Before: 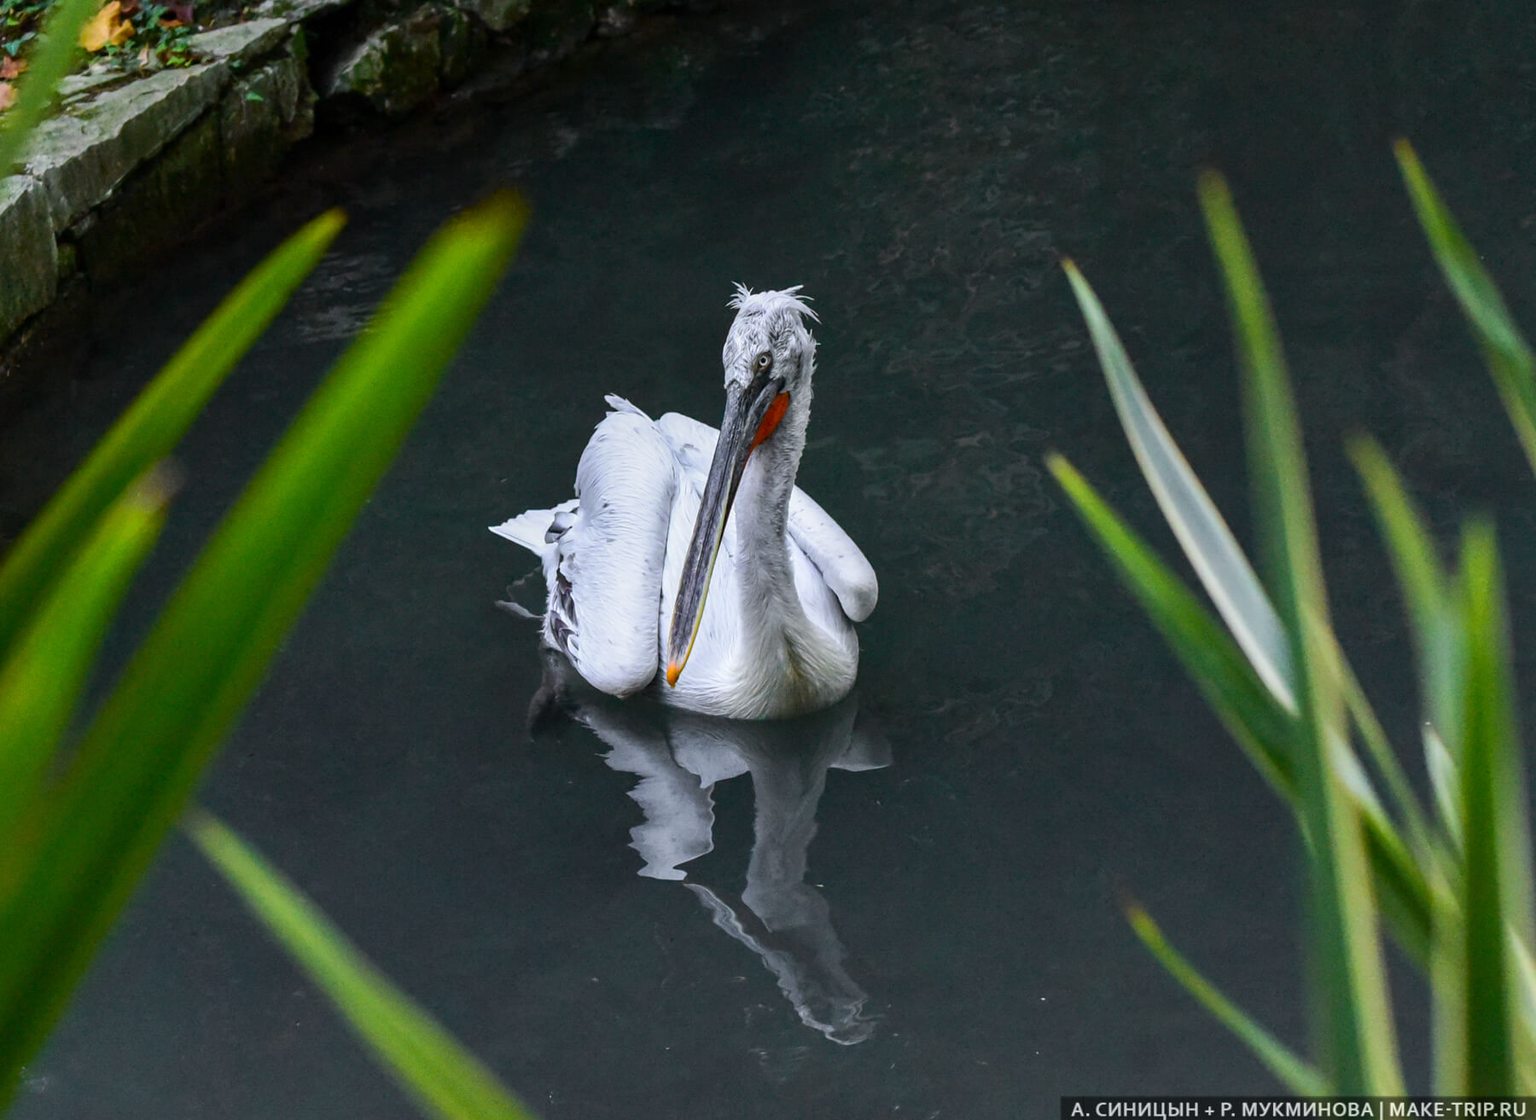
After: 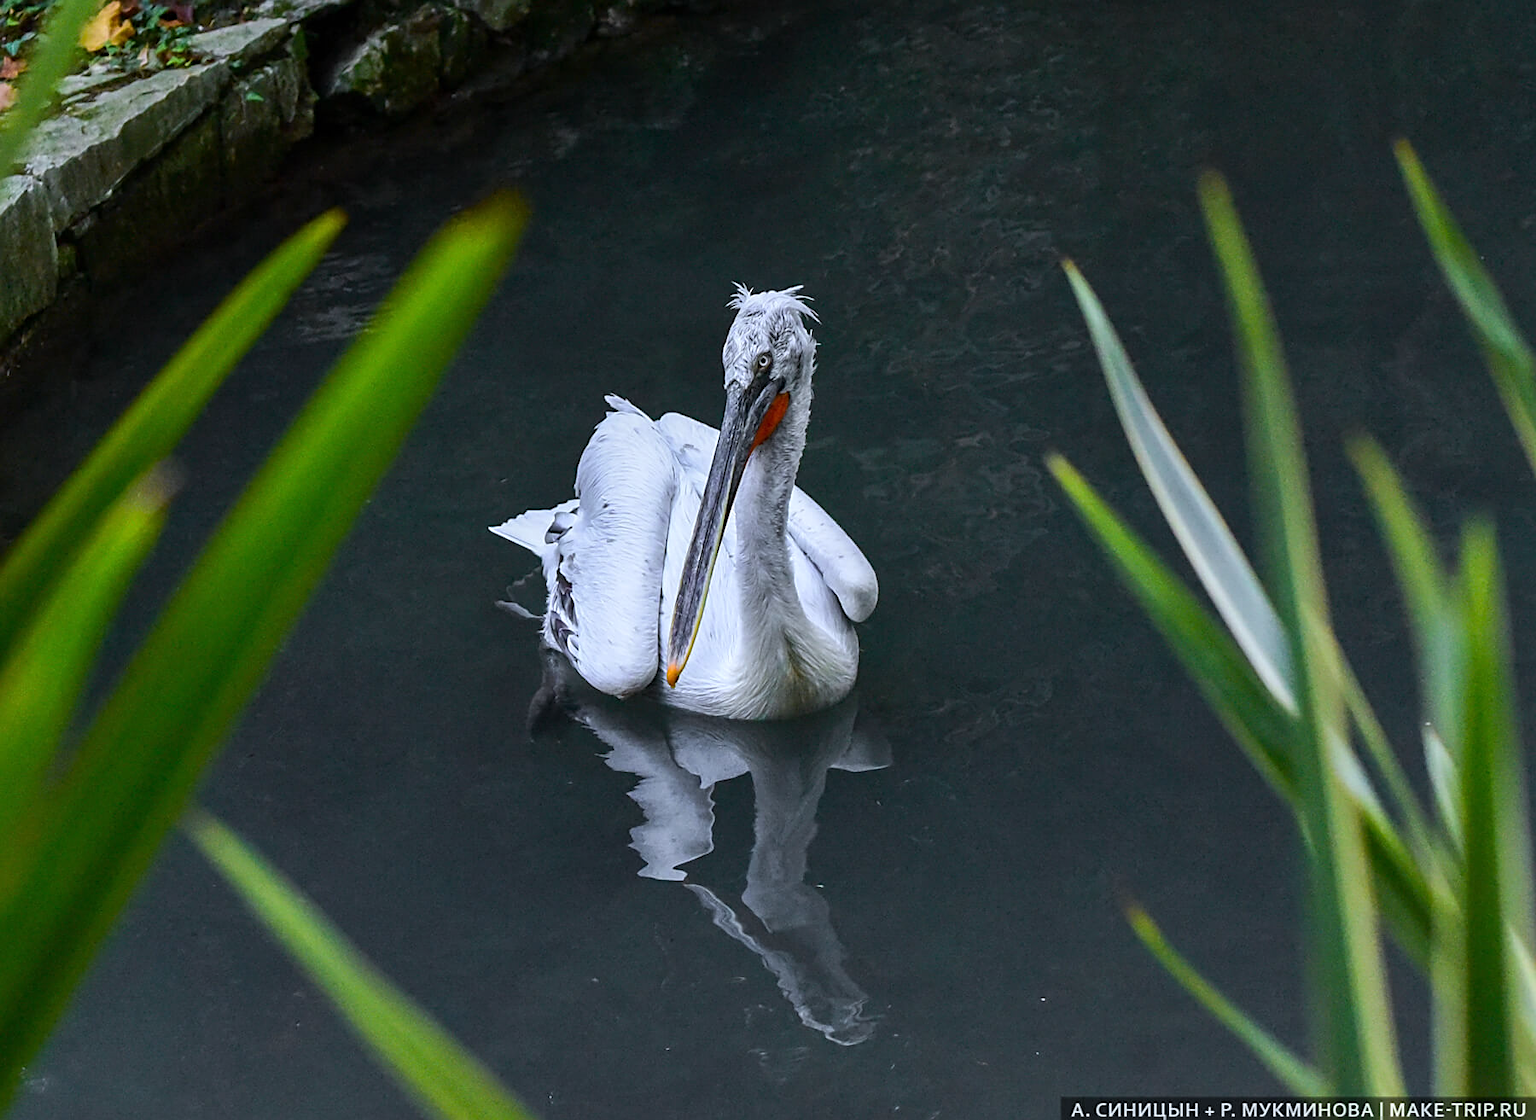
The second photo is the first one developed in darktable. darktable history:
white balance: red 0.967, blue 1.049
sharpen: on, module defaults
